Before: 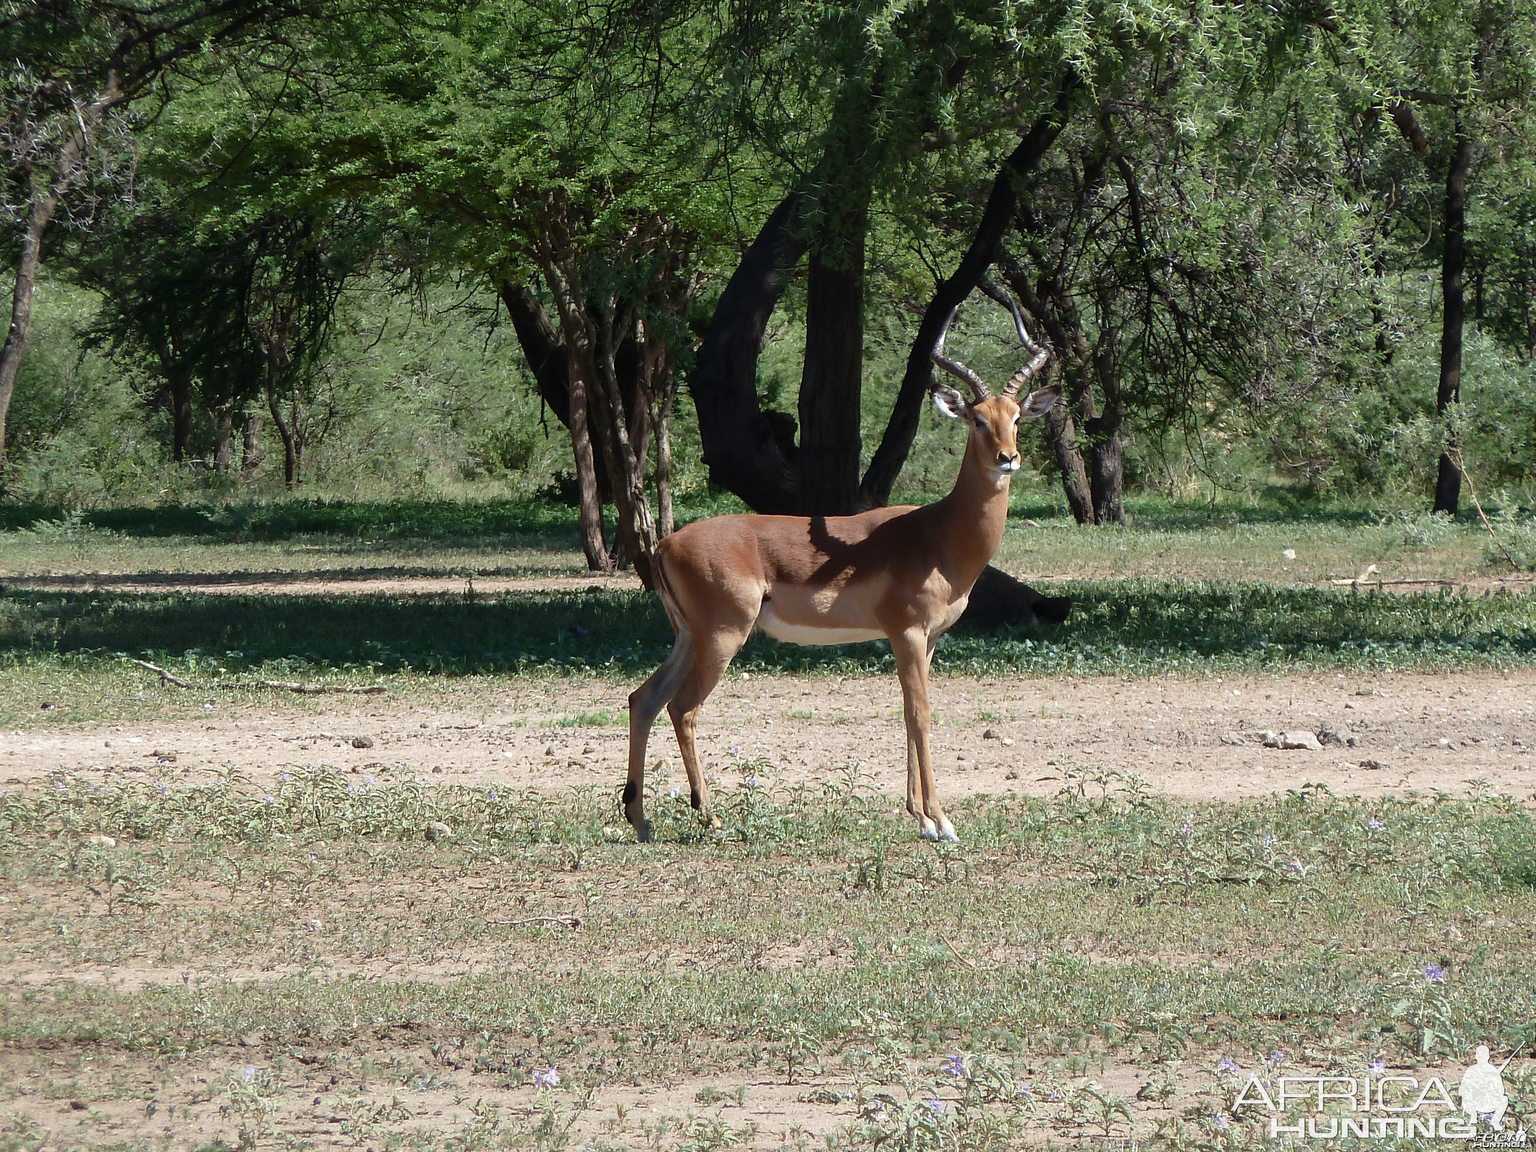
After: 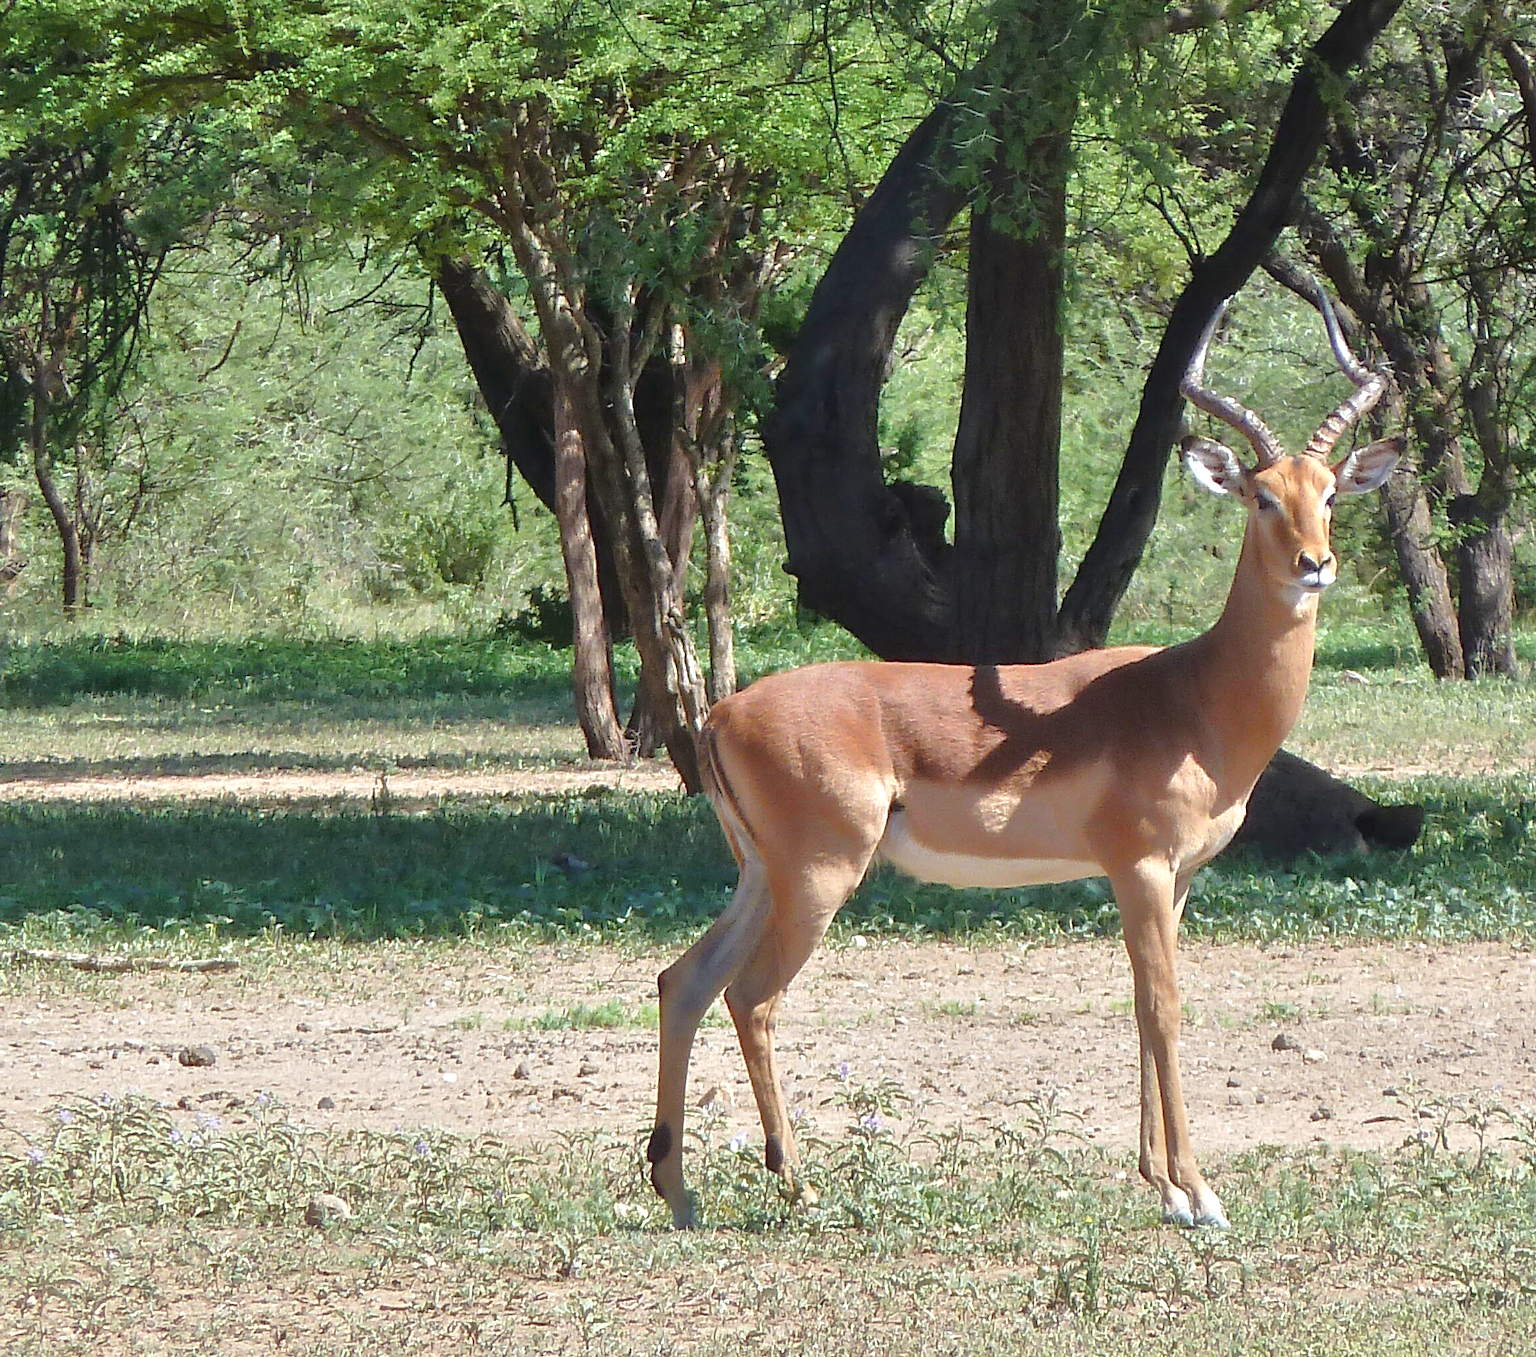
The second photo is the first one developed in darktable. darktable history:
crop: left 16.216%, top 11.502%, right 26.024%, bottom 20.408%
contrast brightness saturation: saturation -0.047
tone equalizer: -8 EV 1.99 EV, -7 EV 1.98 EV, -6 EV 1.99 EV, -5 EV 1.98 EV, -4 EV 1.96 EV, -3 EV 1.49 EV, -2 EV 0.981 EV, -1 EV 0.508 EV
